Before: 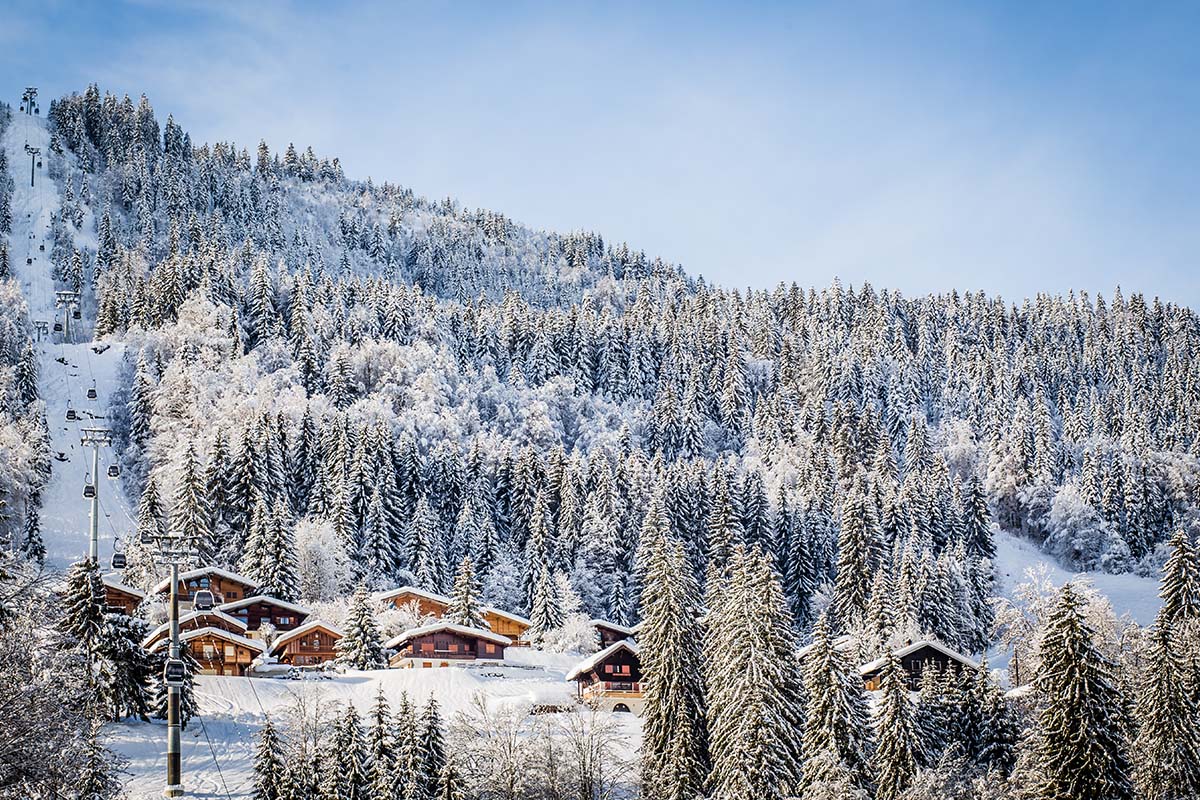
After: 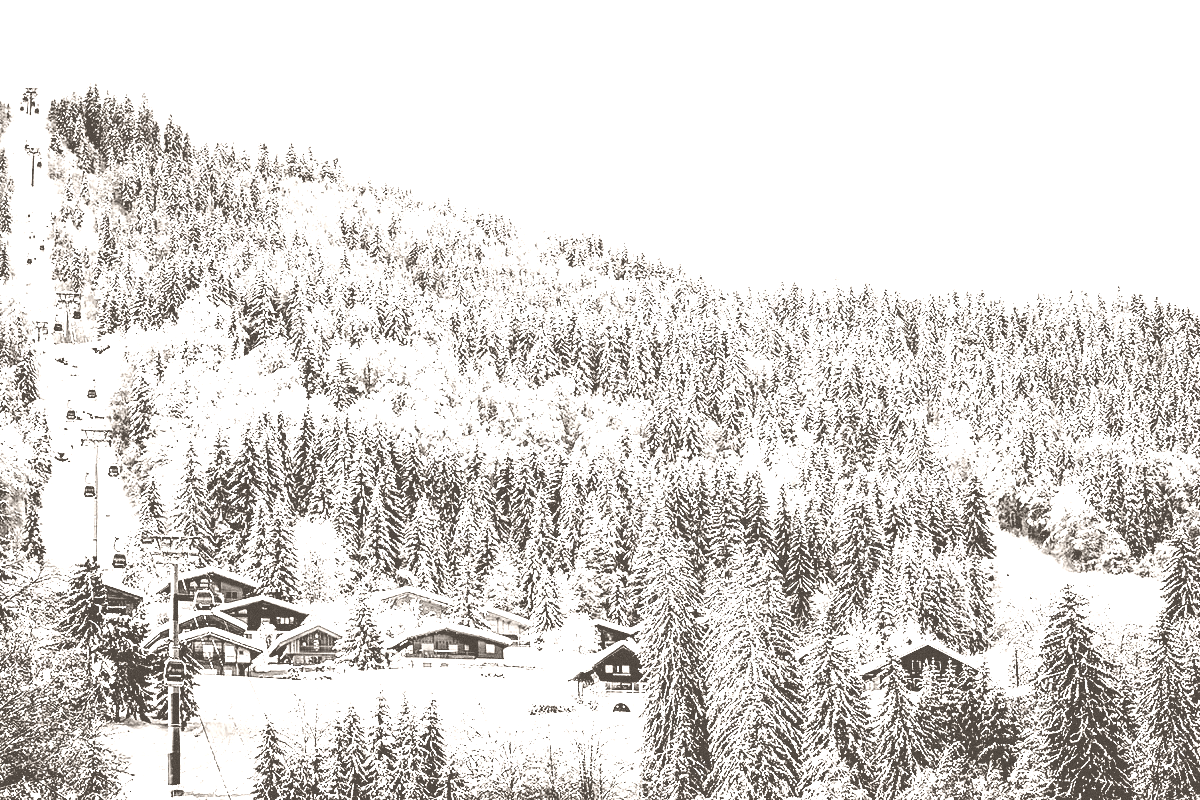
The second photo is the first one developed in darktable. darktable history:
exposure: black level correction 0.031, exposure 0.304 EV, compensate highlight preservation false
tone equalizer: -8 EV -0.75 EV, -7 EV -0.7 EV, -6 EV -0.6 EV, -5 EV -0.4 EV, -3 EV 0.4 EV, -2 EV 0.6 EV, -1 EV 0.7 EV, +0 EV 0.75 EV, edges refinement/feathering 500, mask exposure compensation -1.57 EV, preserve details no
base curve: exposure shift 0, preserve colors none
colorize: hue 34.49°, saturation 35.33%, source mix 100%, lightness 55%, version 1
grain: coarseness 0.09 ISO
